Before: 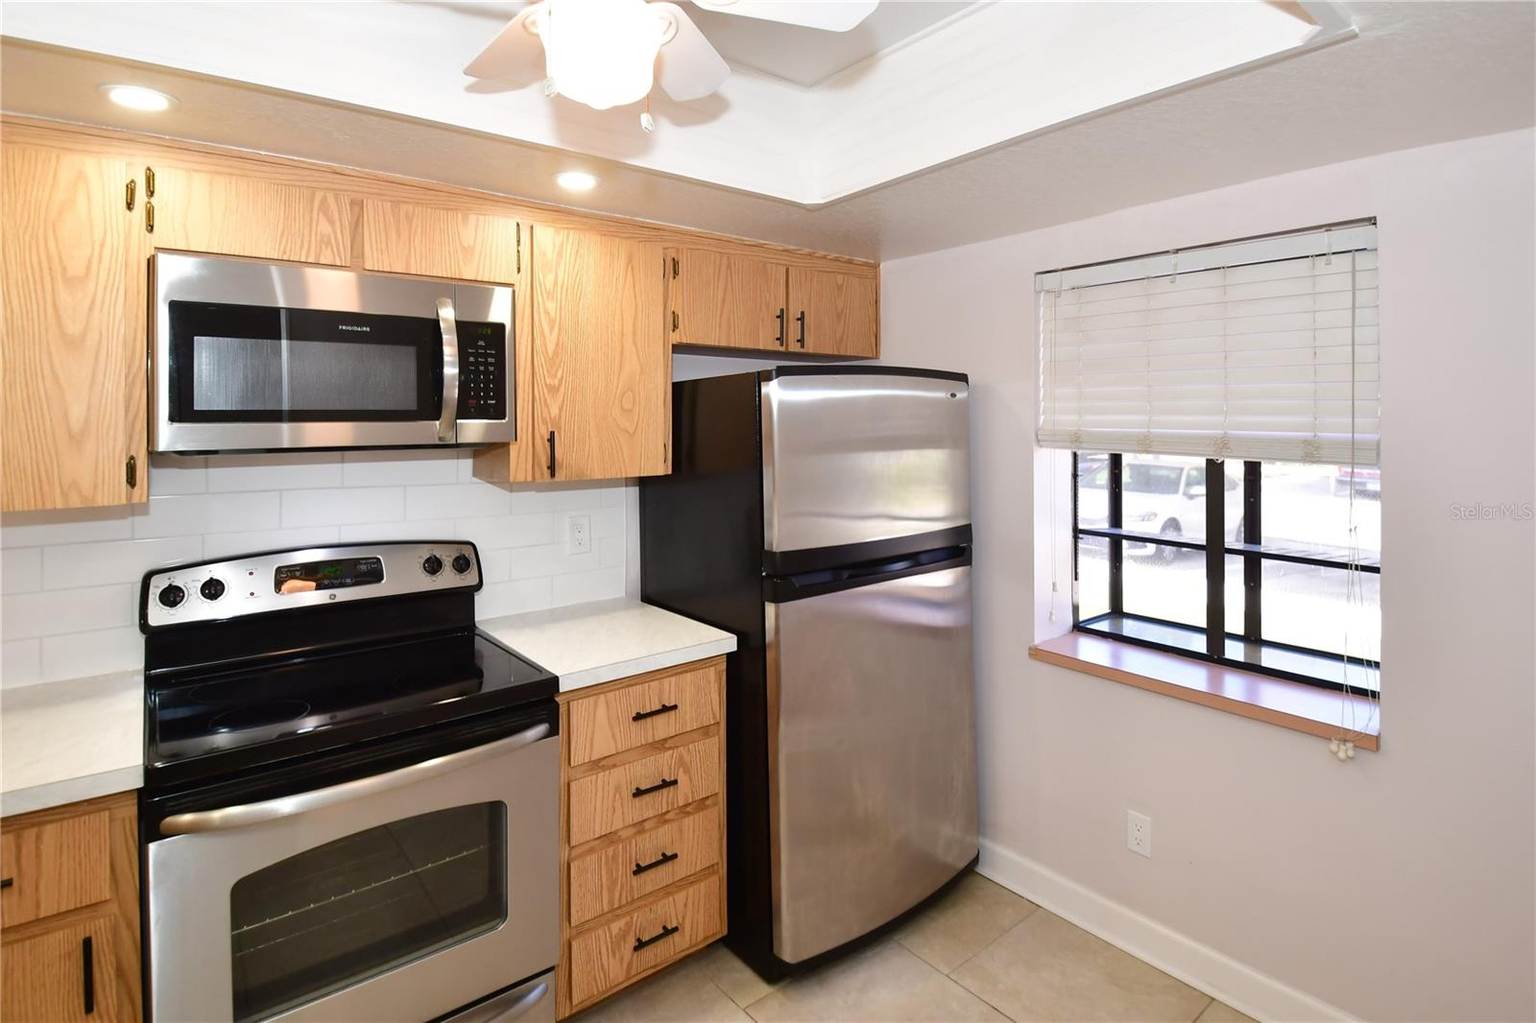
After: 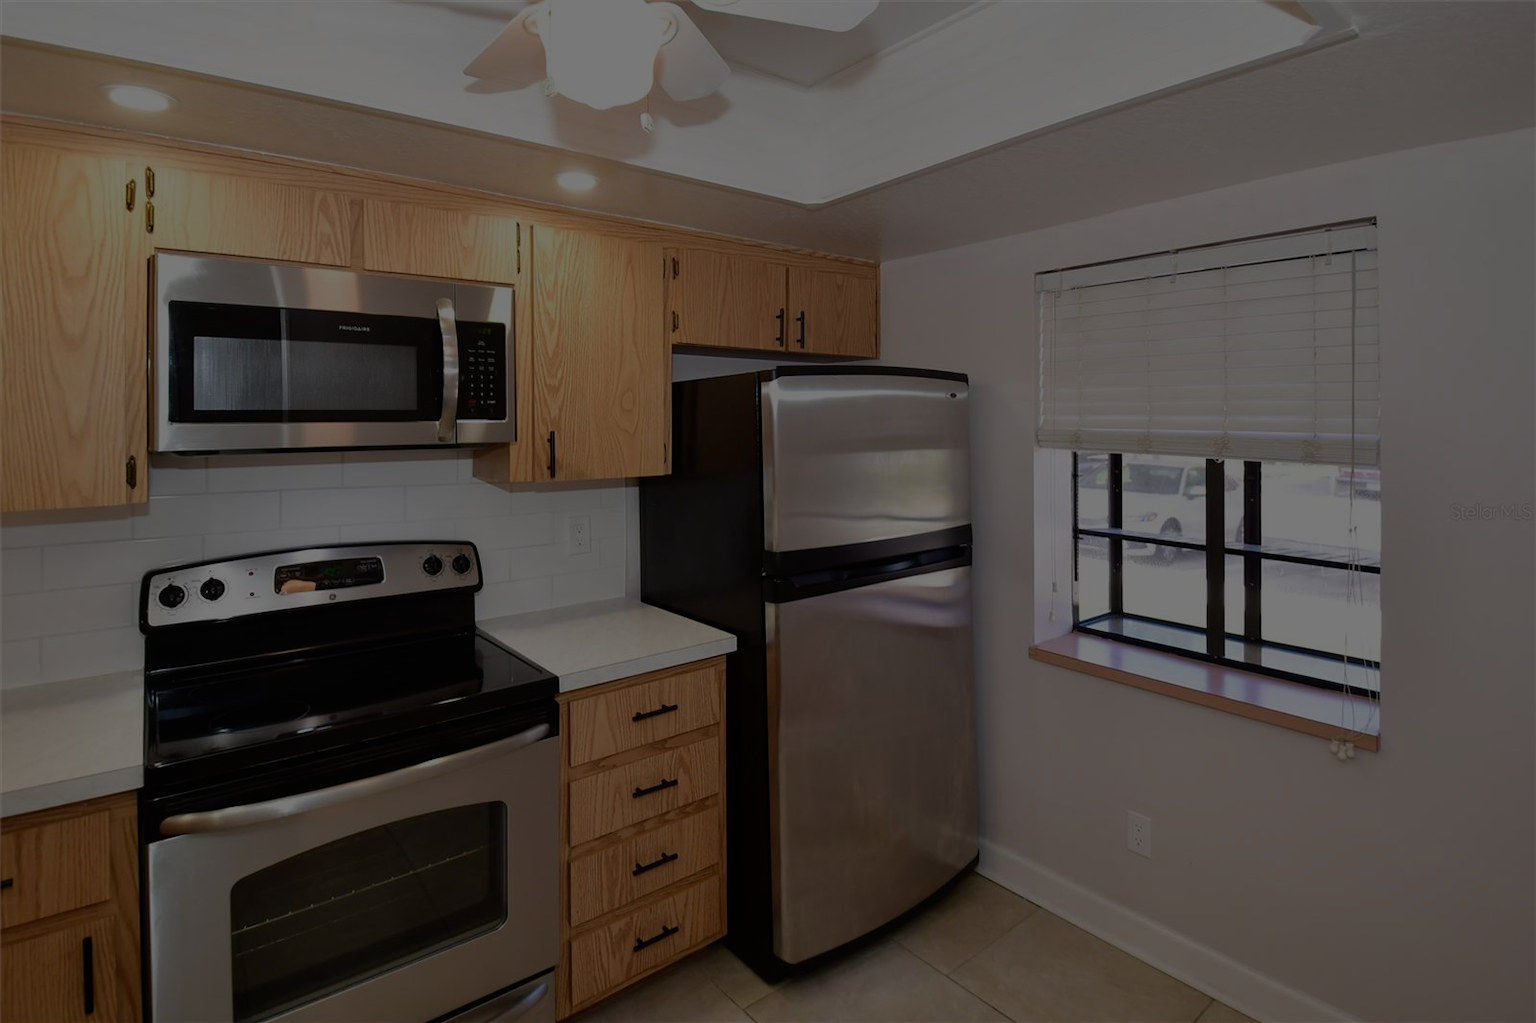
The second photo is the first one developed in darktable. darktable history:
exposure: exposure -2.408 EV, compensate highlight preservation false
